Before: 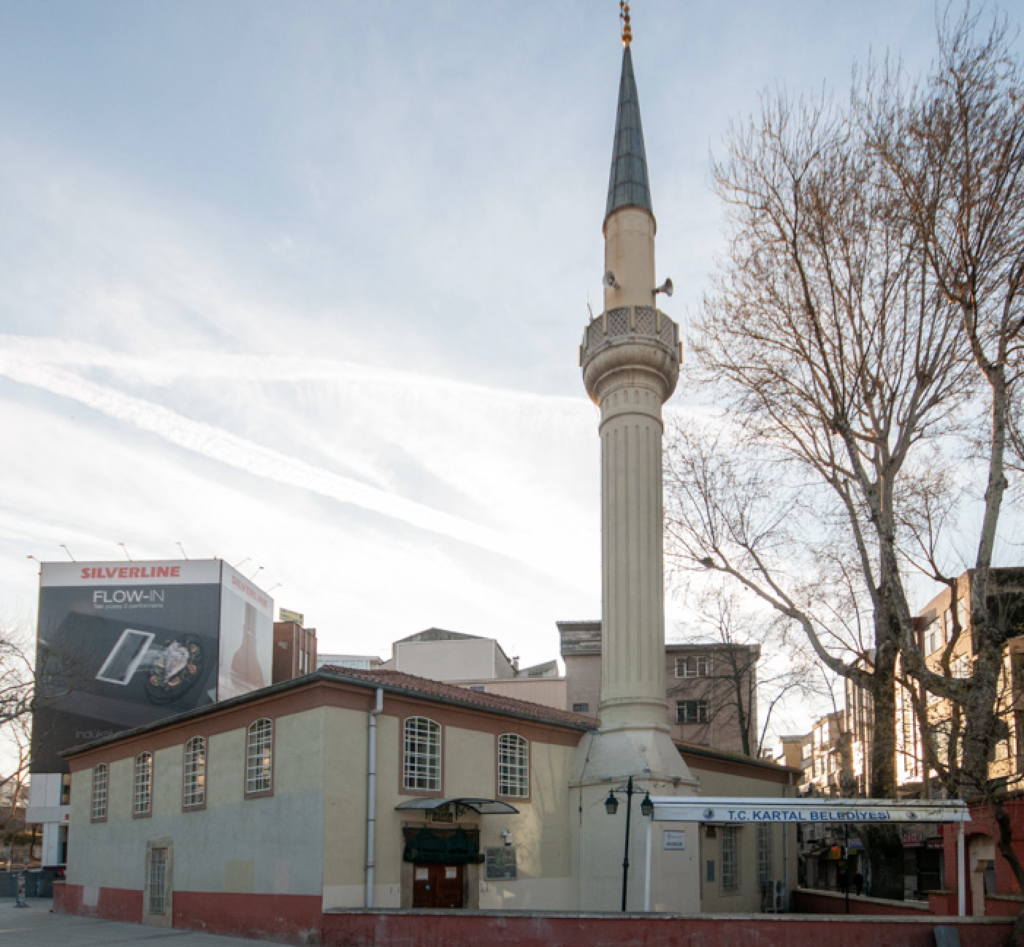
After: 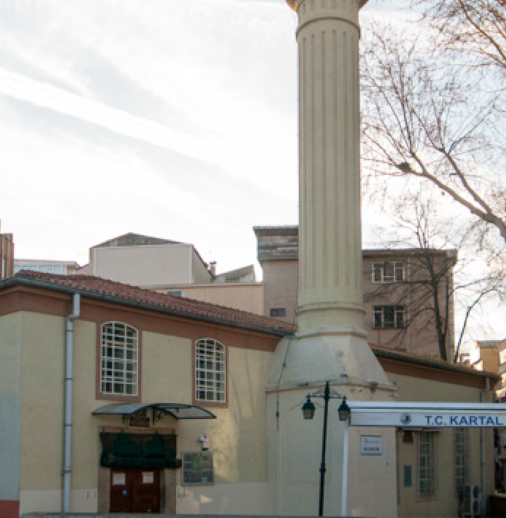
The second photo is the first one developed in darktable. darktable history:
velvia: on, module defaults
crop: left 29.672%, top 41.786%, right 20.851%, bottom 3.487%
